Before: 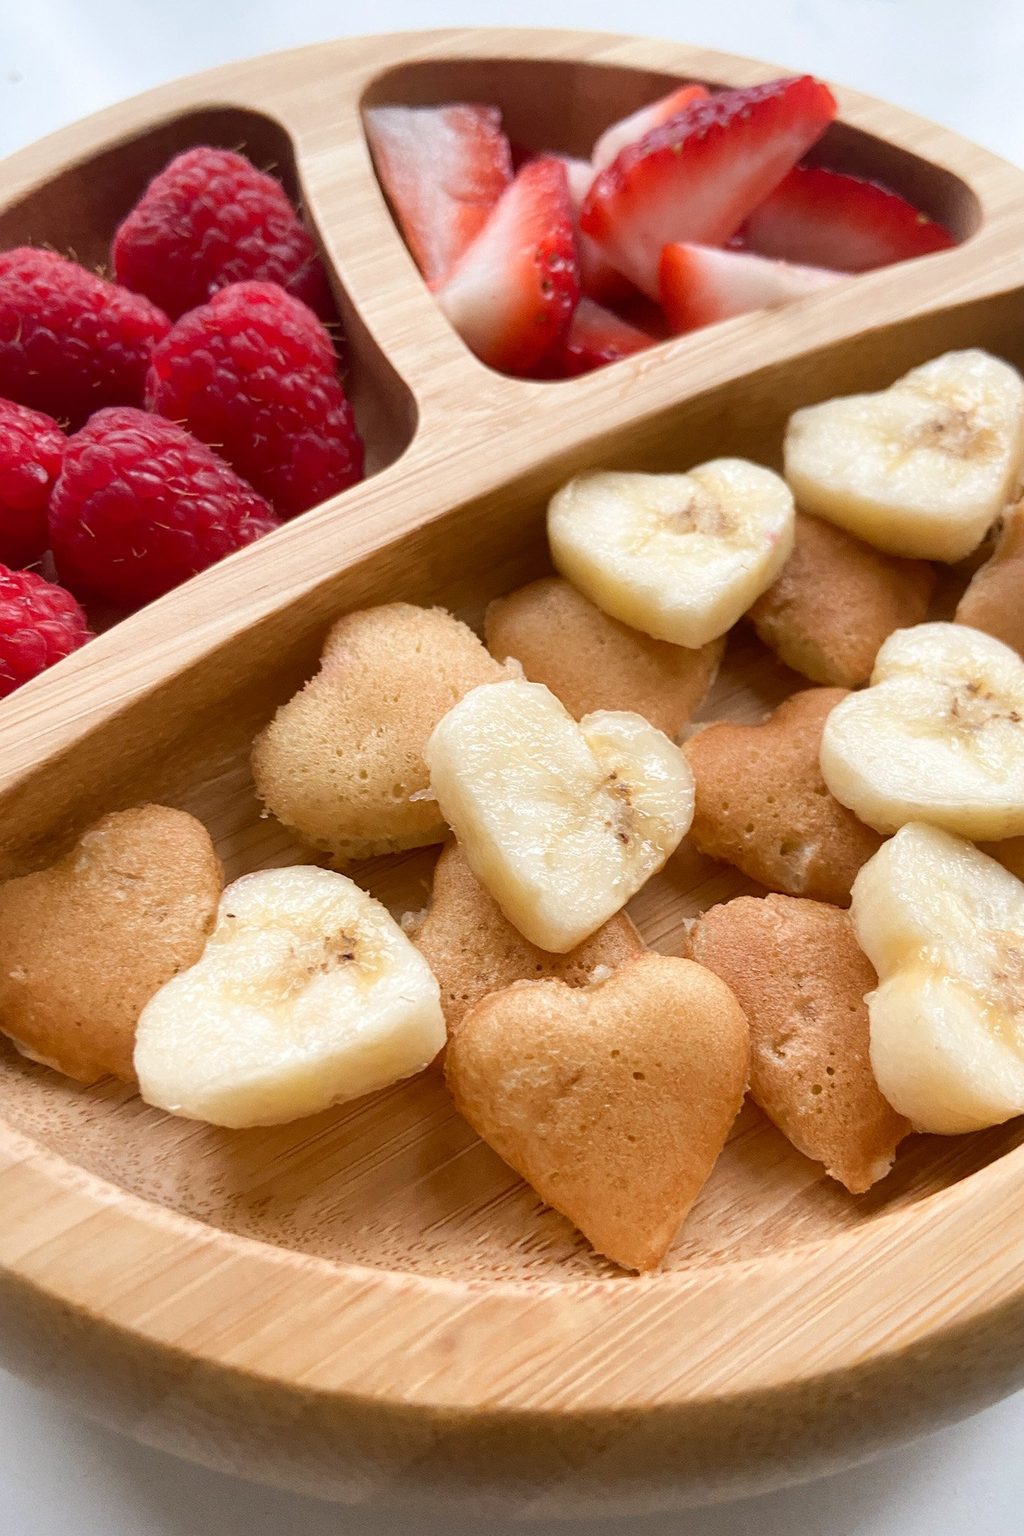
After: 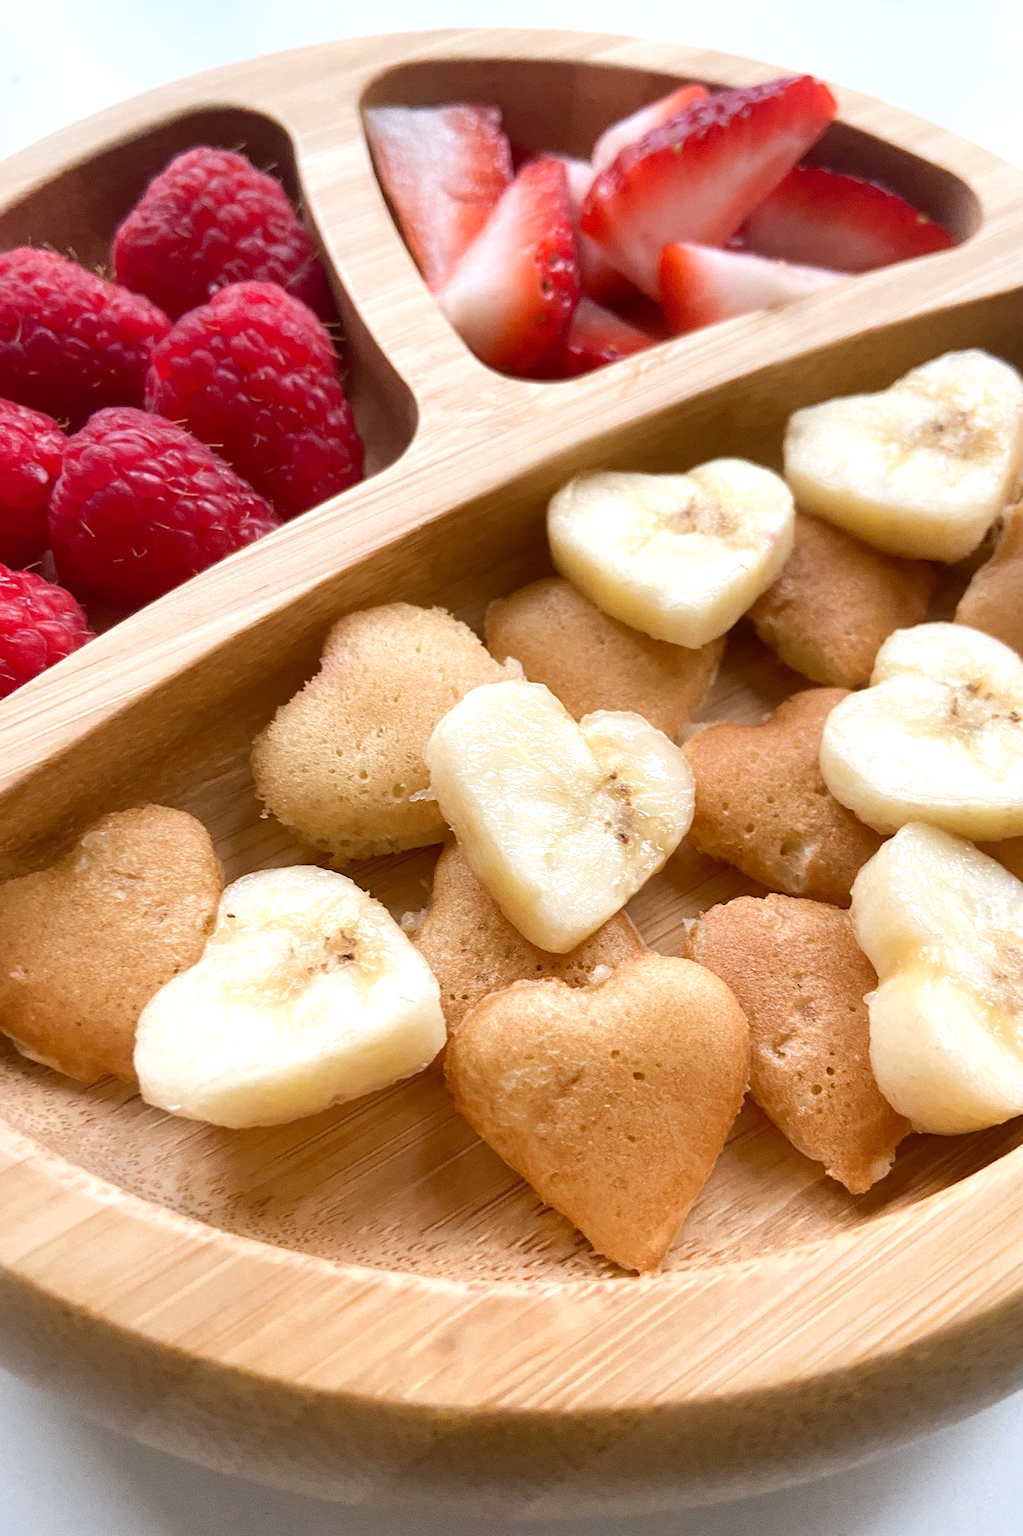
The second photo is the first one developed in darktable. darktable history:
white balance: red 0.98, blue 1.034
exposure: exposure 0.29 EV, compensate highlight preservation false
